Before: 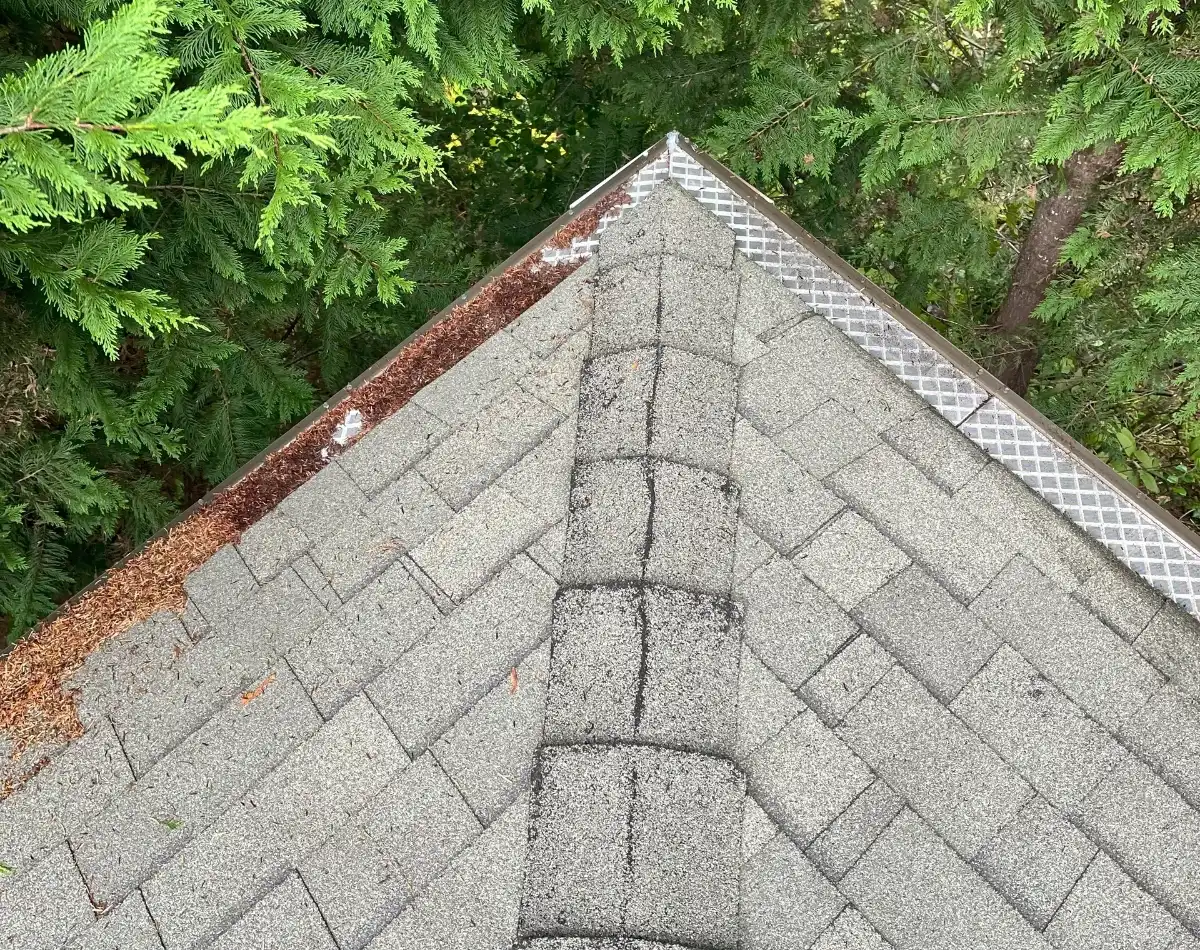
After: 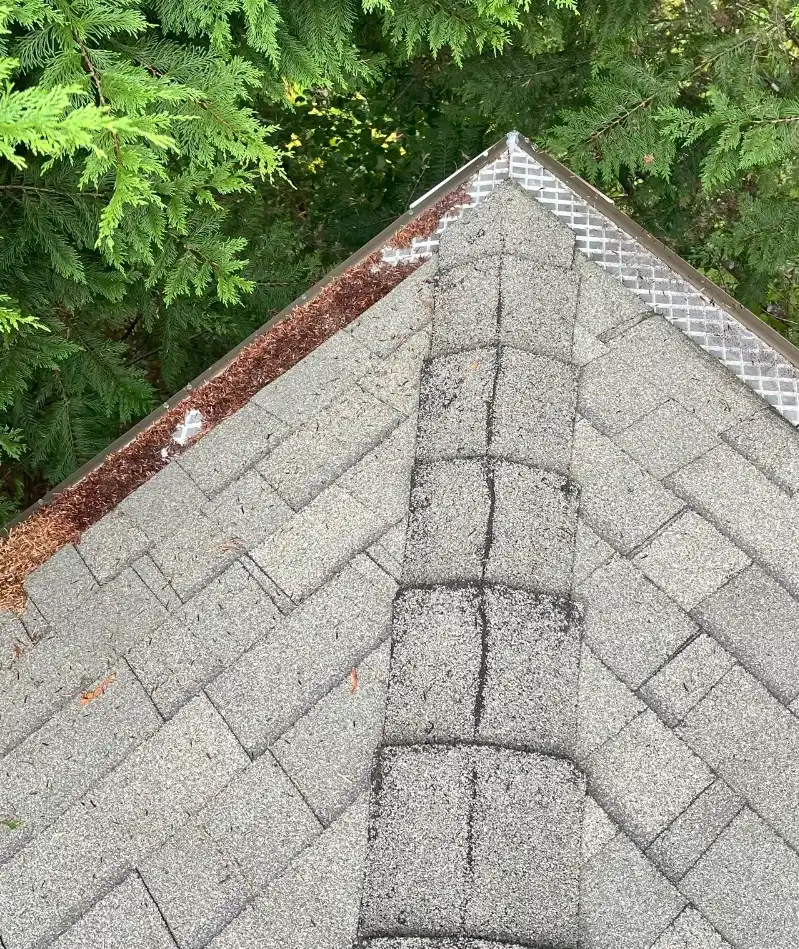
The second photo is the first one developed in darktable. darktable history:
exposure: compensate highlight preservation false
crop and rotate: left 13.342%, right 19.991%
